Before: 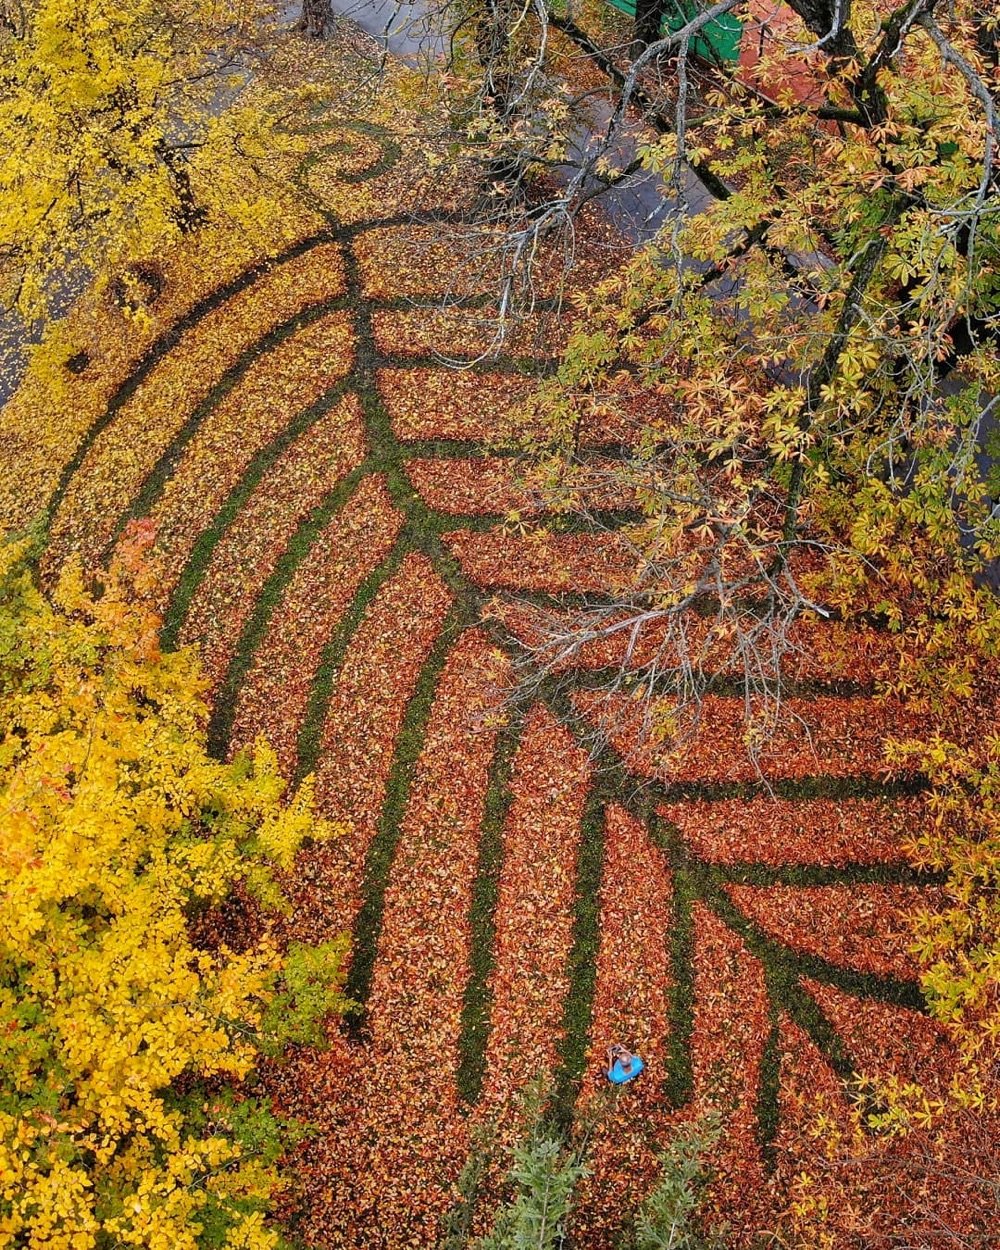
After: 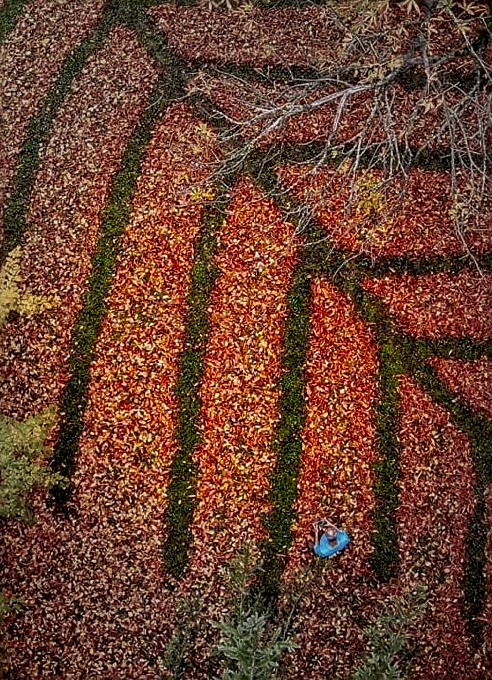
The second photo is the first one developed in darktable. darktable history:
crop: left 29.497%, top 42.109%, right 21.221%, bottom 3.469%
sharpen: on, module defaults
local contrast: on, module defaults
contrast brightness saturation: contrast 0.083, saturation 0.203
vignetting: fall-off start 39.94%, fall-off radius 40.95%, brightness -0.276
shadows and highlights: shadows -89.89, highlights 90.64, soften with gaussian
exposure: black level correction 0.009, exposure -0.159 EV, compensate highlight preservation false
